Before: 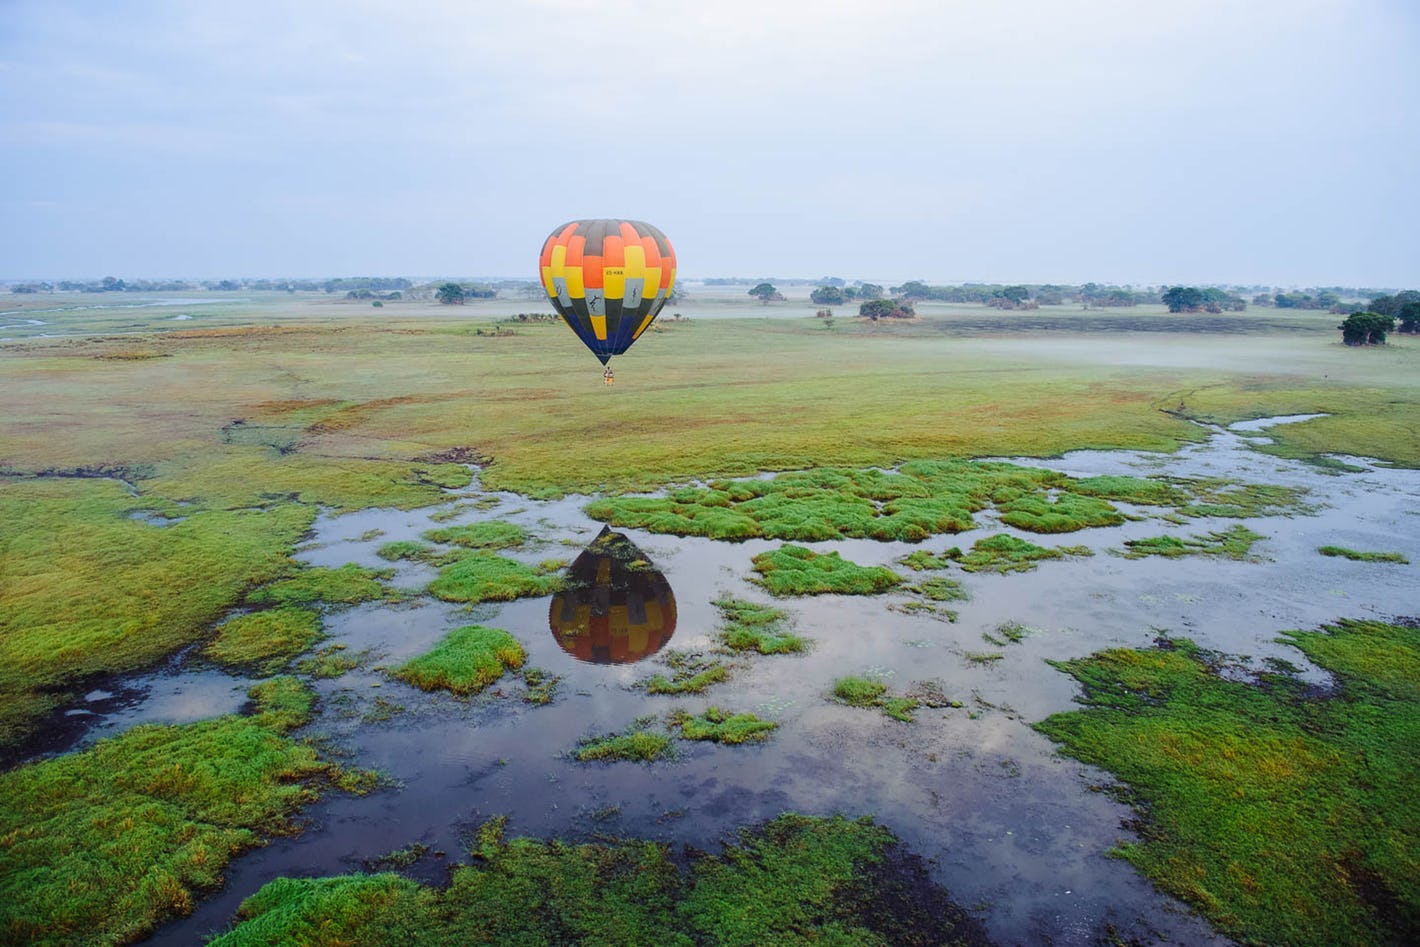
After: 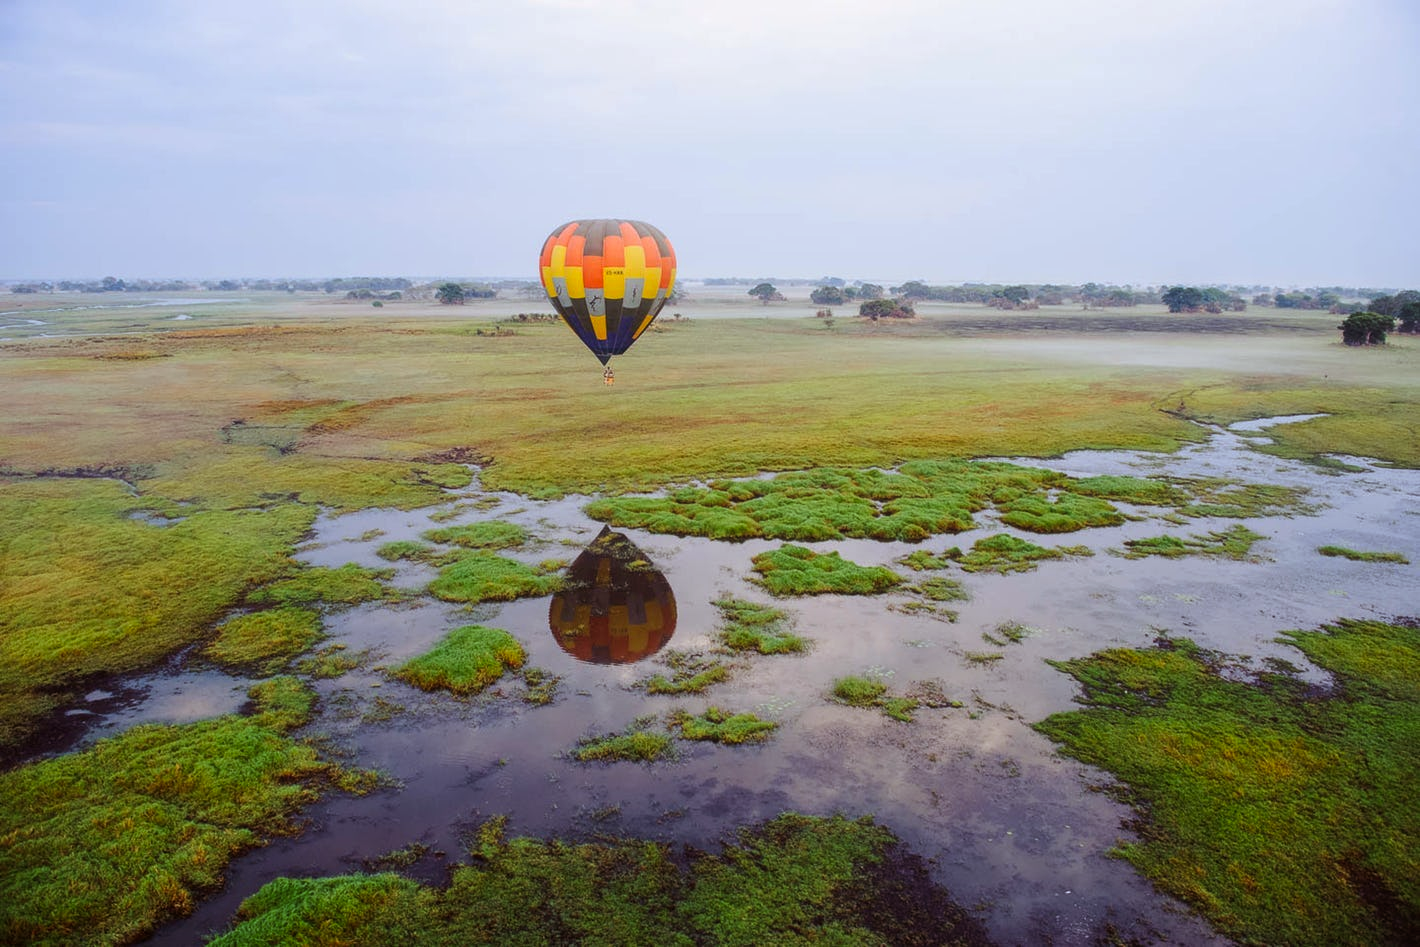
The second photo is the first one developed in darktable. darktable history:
haze removal: strength -0.05
rgb levels: mode RGB, independent channels, levels [[0, 0.5, 1], [0, 0.521, 1], [0, 0.536, 1]]
local contrast: detail 110%
